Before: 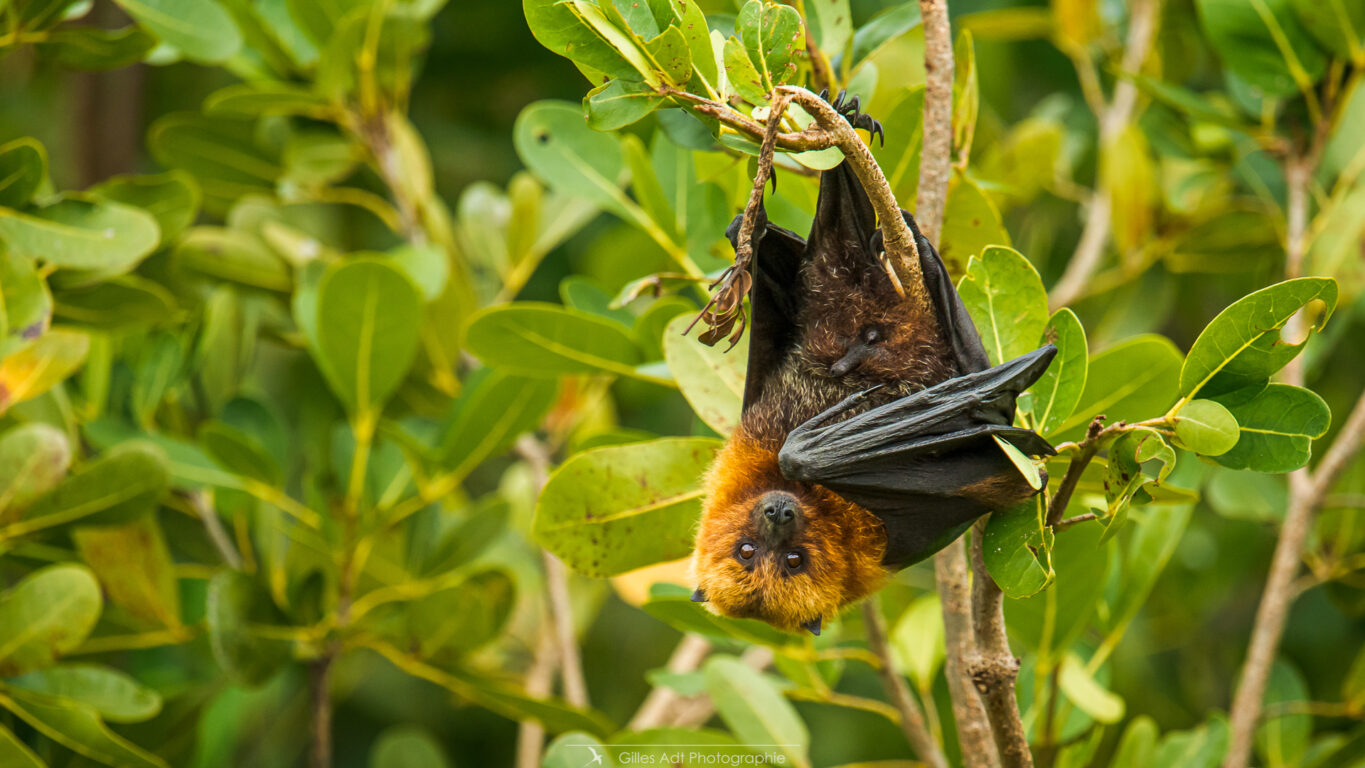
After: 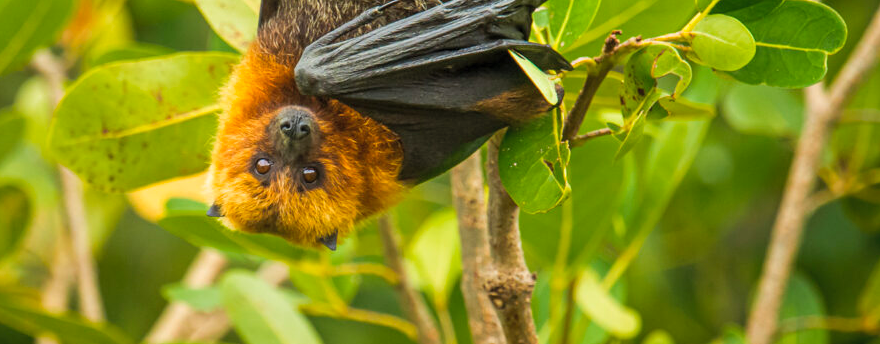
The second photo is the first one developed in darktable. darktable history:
shadows and highlights: shadows 30.86, highlights 0, soften with gaussian
crop and rotate: left 35.509%, top 50.238%, bottom 4.934%
exposure: compensate highlight preservation false
contrast brightness saturation: brightness 0.09, saturation 0.19
